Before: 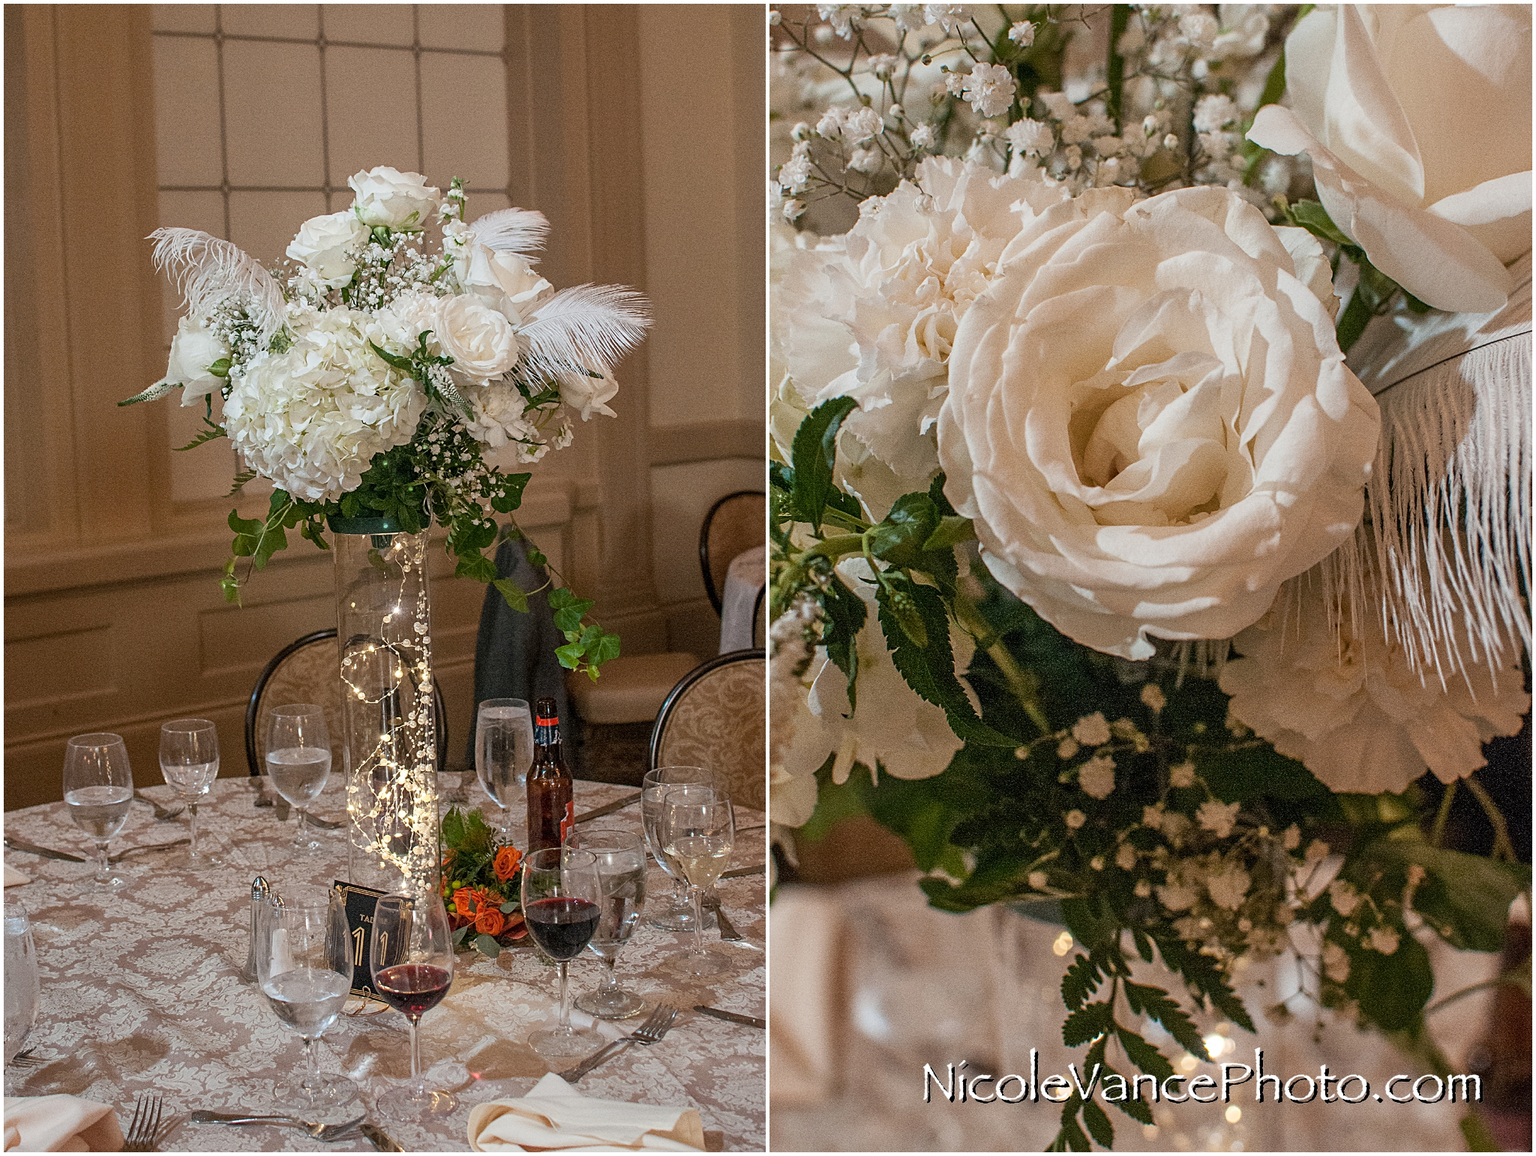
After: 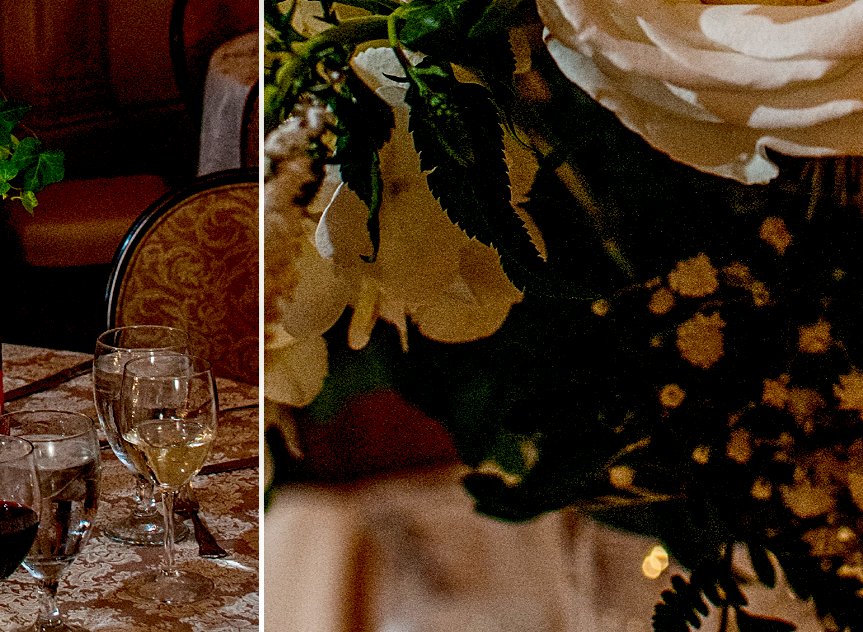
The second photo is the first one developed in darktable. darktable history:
color balance: output saturation 120%
local contrast: highlights 83%, shadows 81%
exposure: black level correction 0.046, exposure -0.228 EV, compensate highlight preservation false
contrast brightness saturation: contrast 0.12, brightness -0.12, saturation 0.2
crop: left 37.221%, top 45.169%, right 20.63%, bottom 13.777%
